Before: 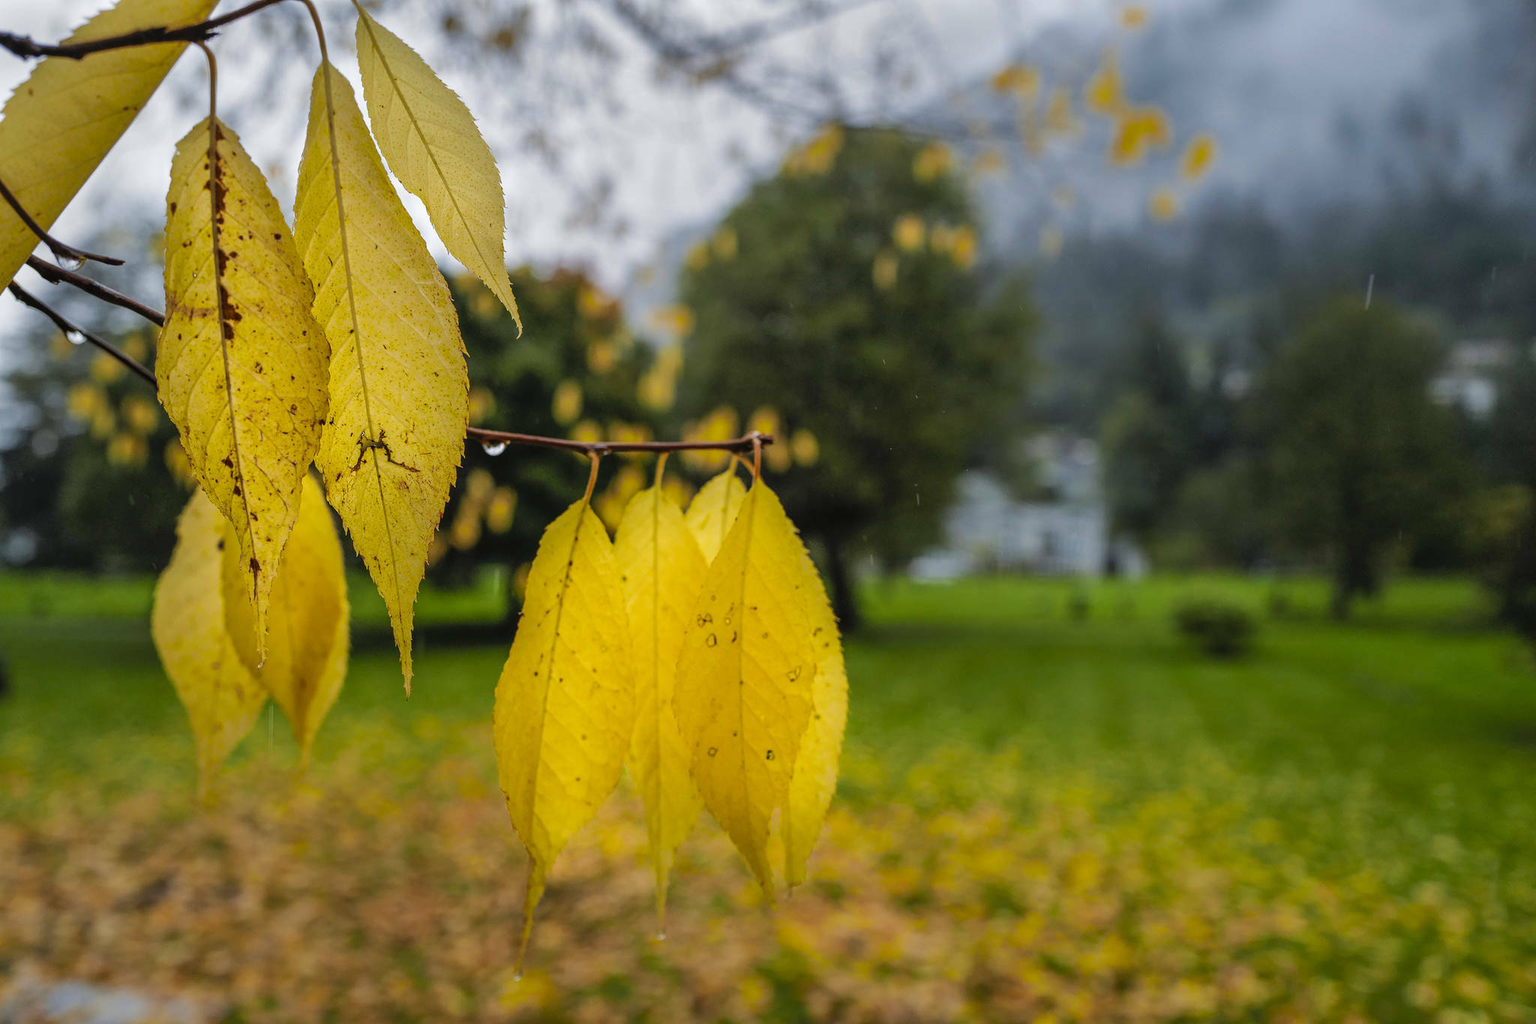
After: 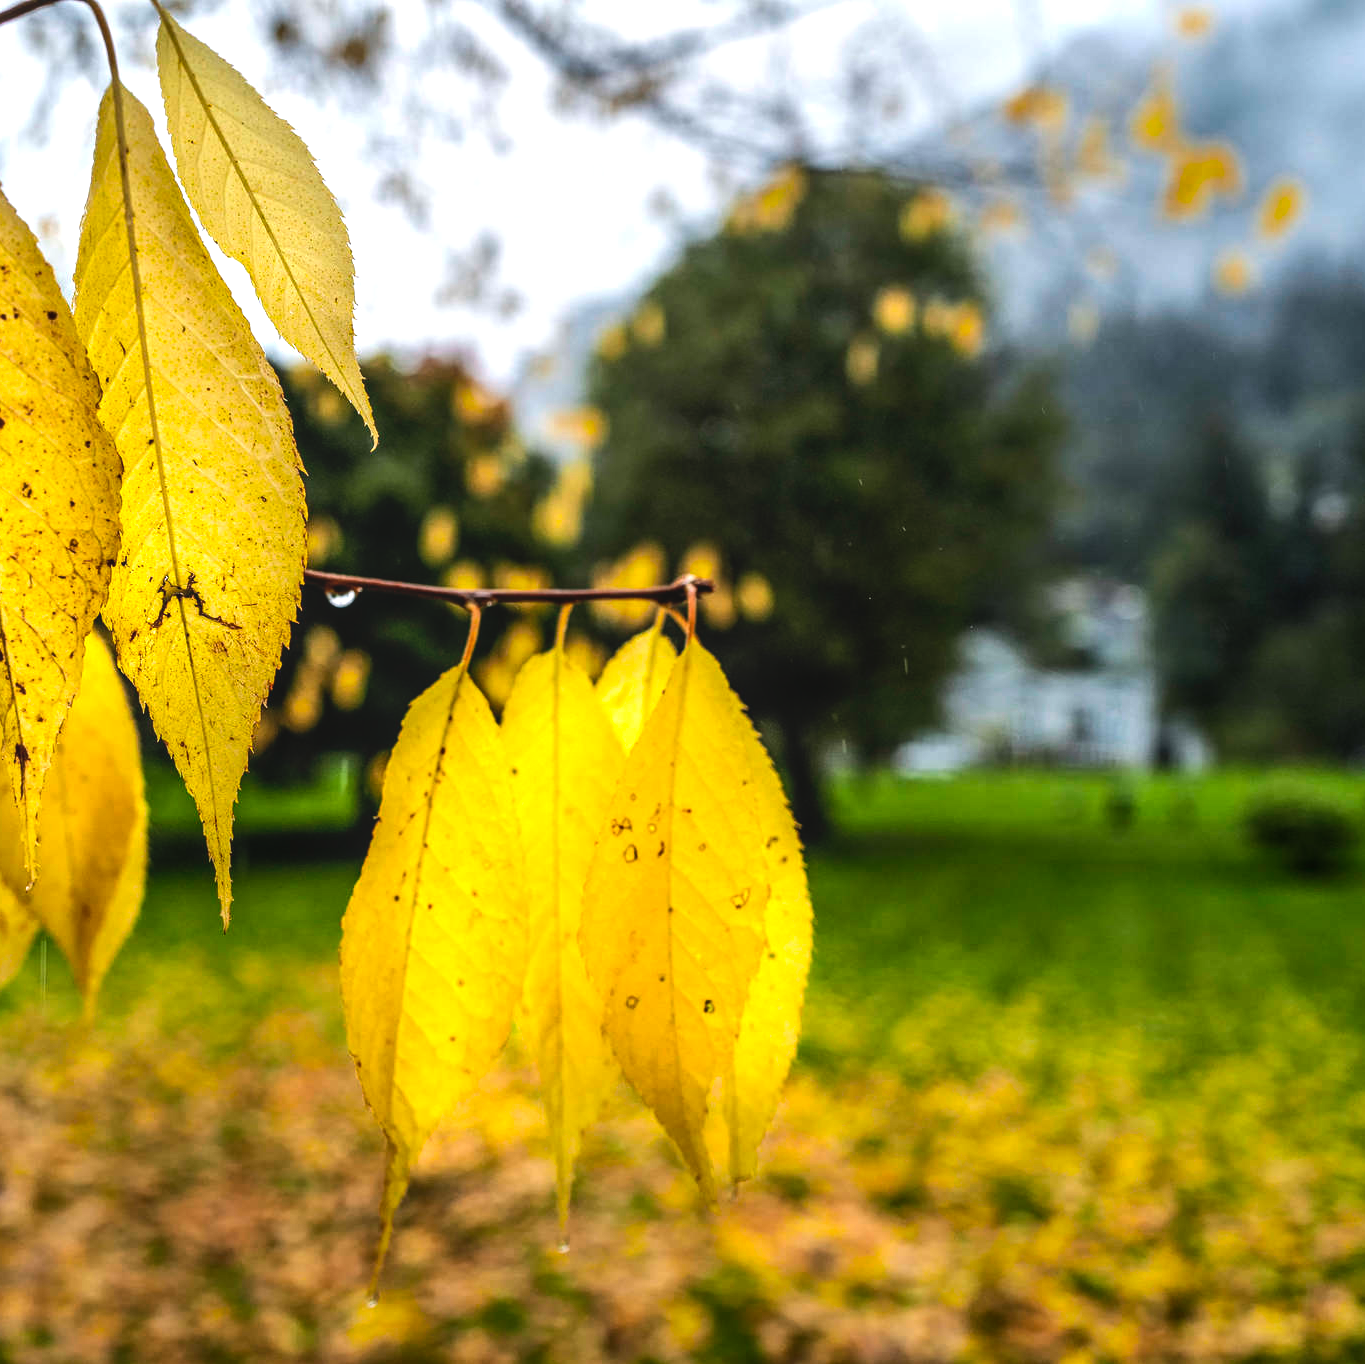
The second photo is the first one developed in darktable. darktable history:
local contrast: detail 110%
tone equalizer: -8 EV -1.08 EV, -7 EV -1.01 EV, -6 EV -0.867 EV, -5 EV -0.578 EV, -3 EV 0.578 EV, -2 EV 0.867 EV, -1 EV 1.01 EV, +0 EV 1.08 EV, edges refinement/feathering 500, mask exposure compensation -1.57 EV, preserve details no
crop and rotate: left 15.546%, right 17.787%
